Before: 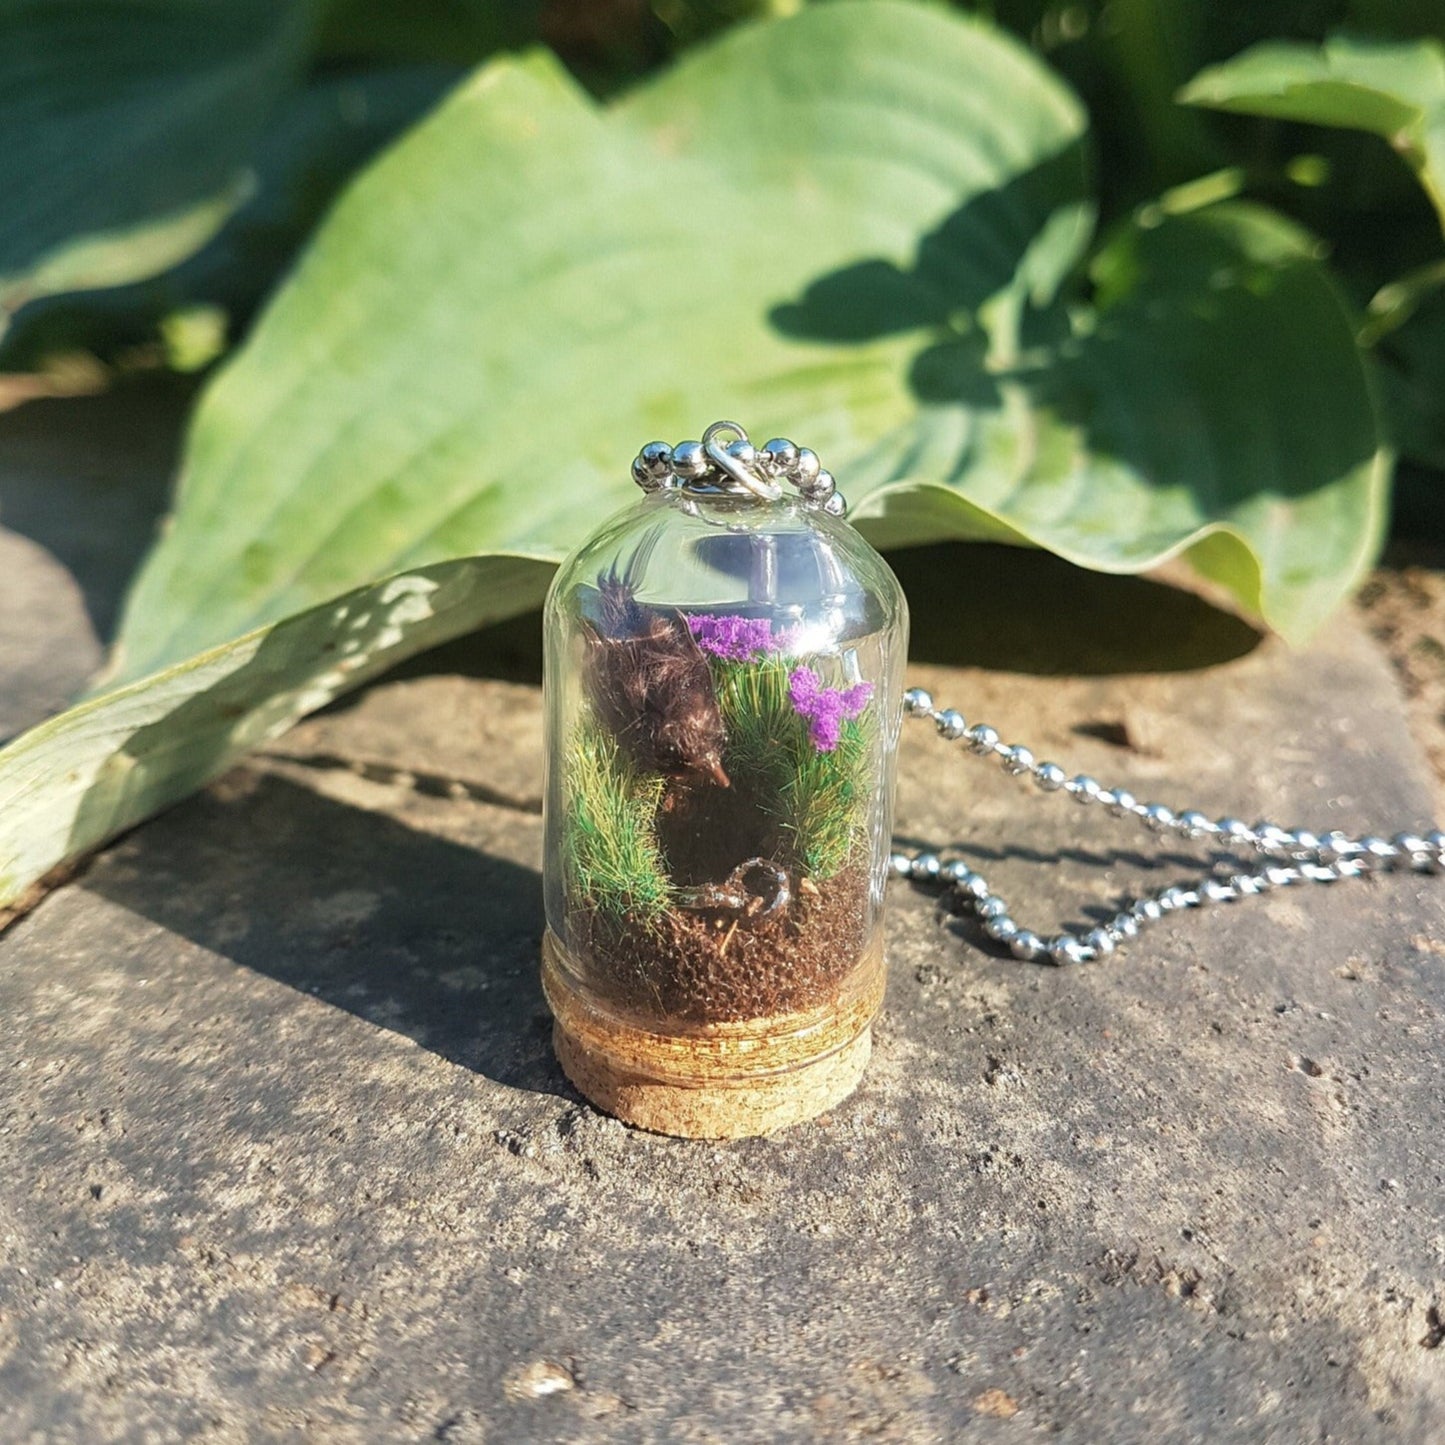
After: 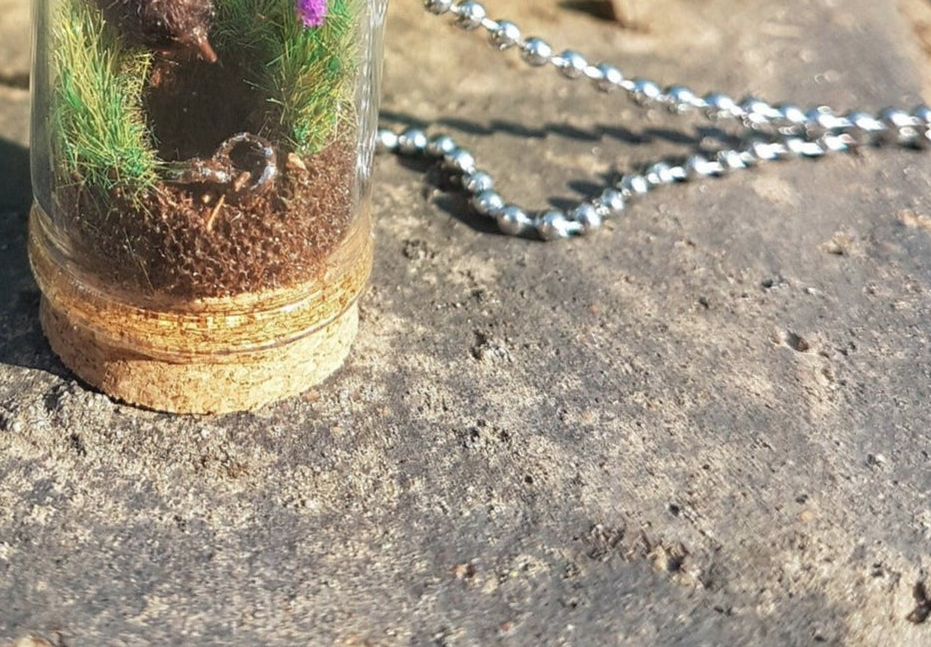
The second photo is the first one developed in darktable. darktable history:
crop and rotate: left 35.509%, top 50.238%, bottom 4.934%
